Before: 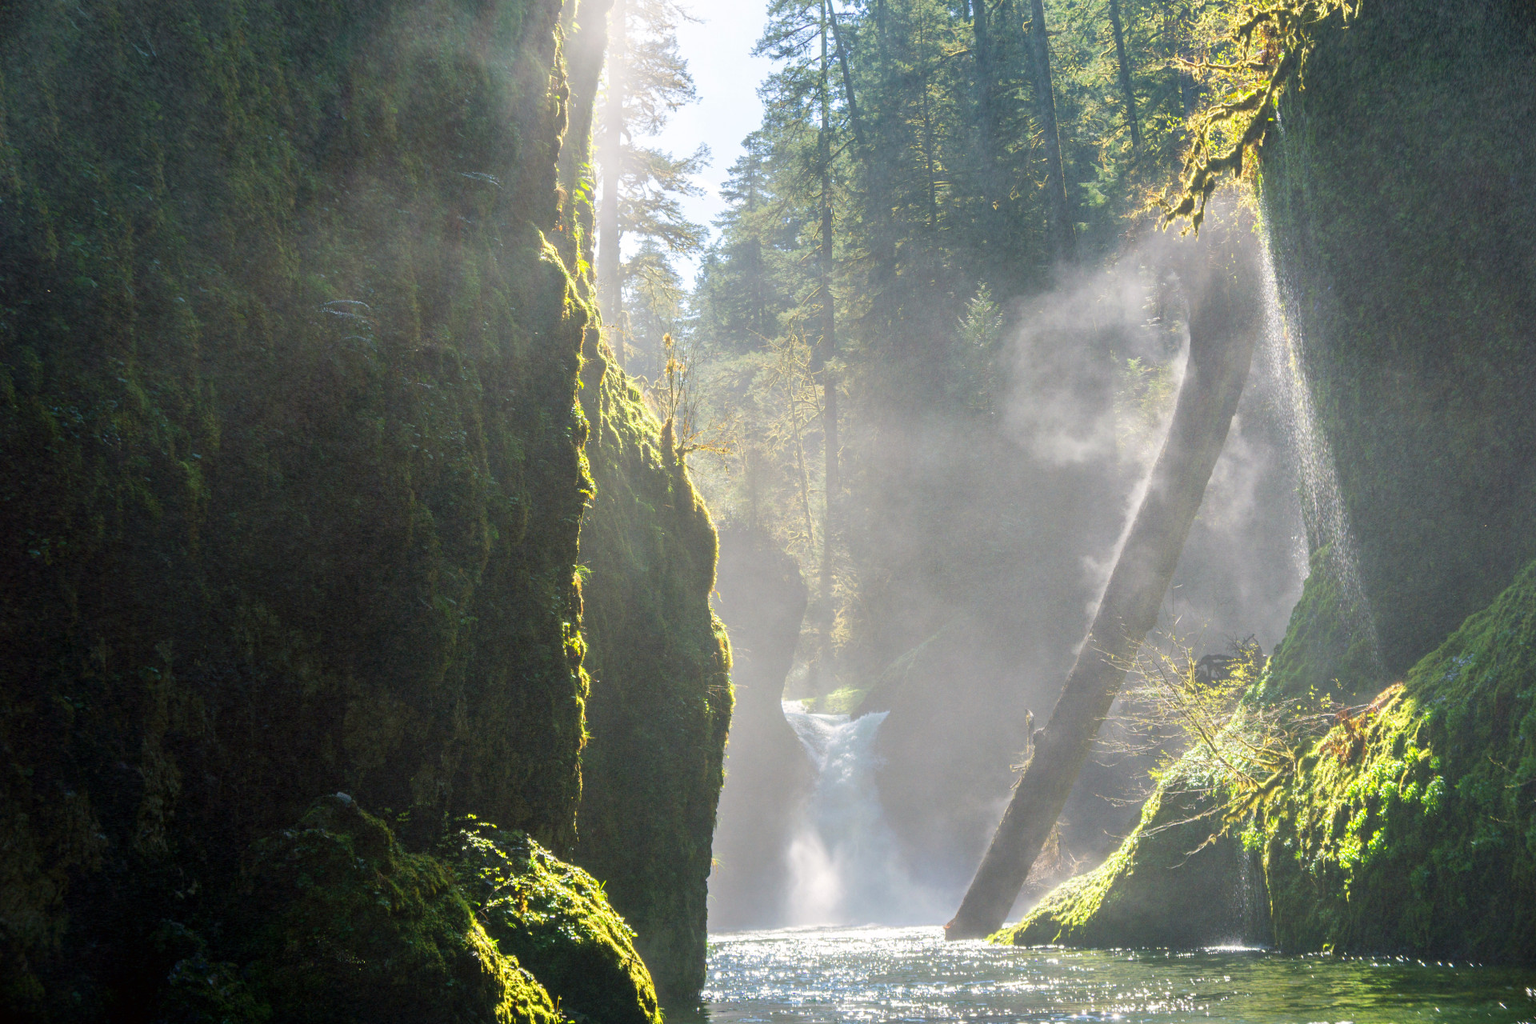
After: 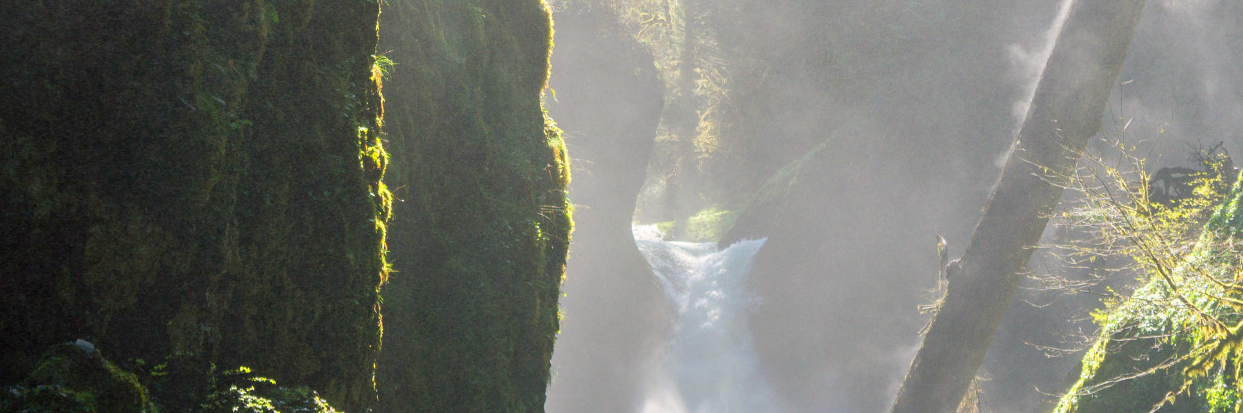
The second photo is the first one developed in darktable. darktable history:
crop: left 17.997%, top 50.913%, right 17.259%, bottom 16.792%
exposure: compensate highlight preservation false
